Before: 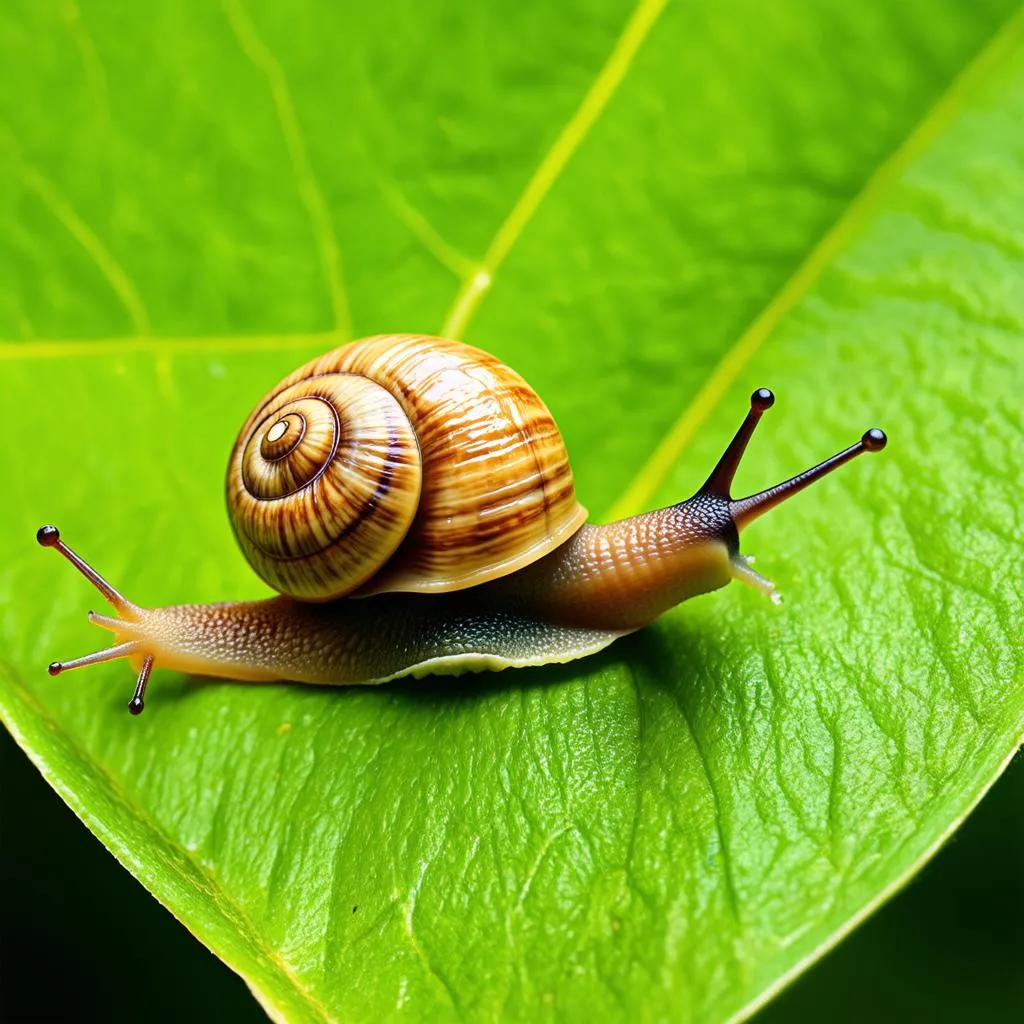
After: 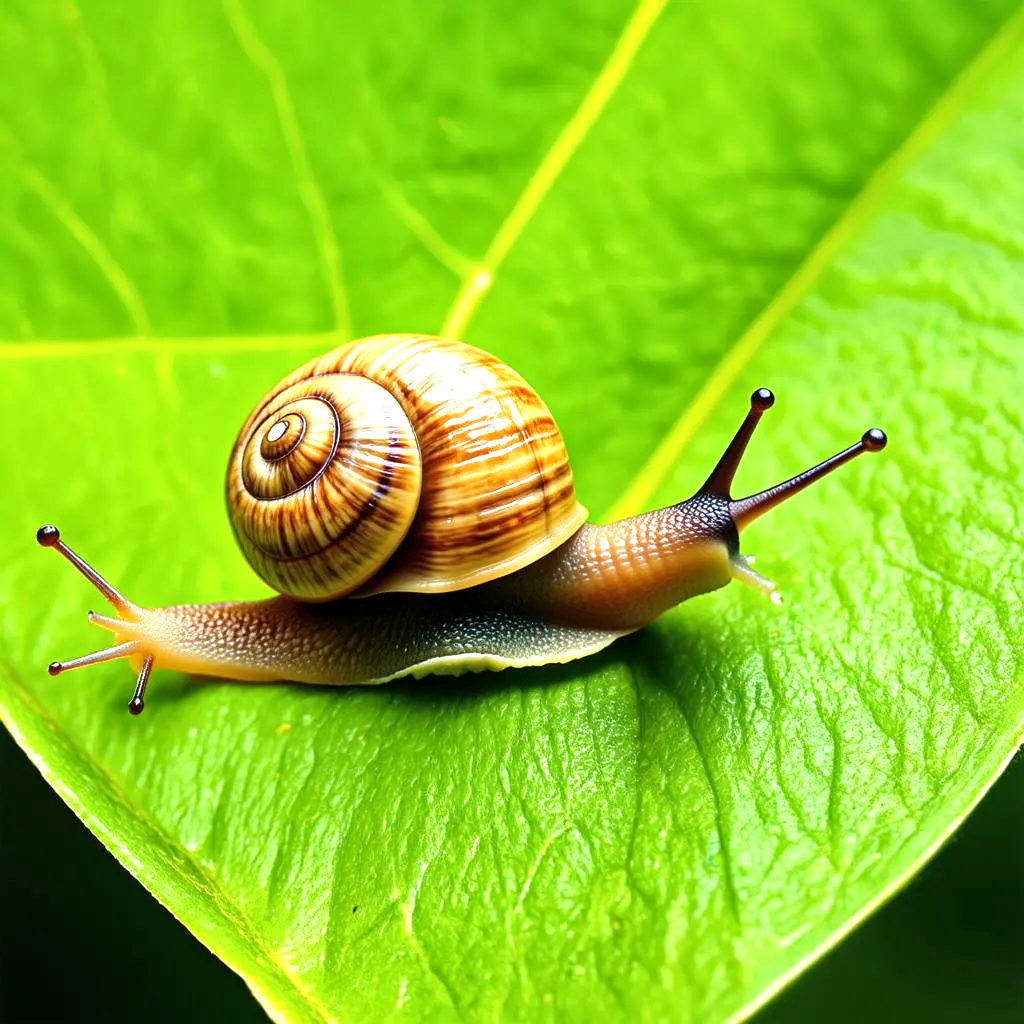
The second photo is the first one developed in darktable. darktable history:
exposure: black level correction 0, exposure 0.498 EV, compensate highlight preservation false
local contrast: mode bilateral grid, contrast 21, coarseness 51, detail 119%, midtone range 0.2
